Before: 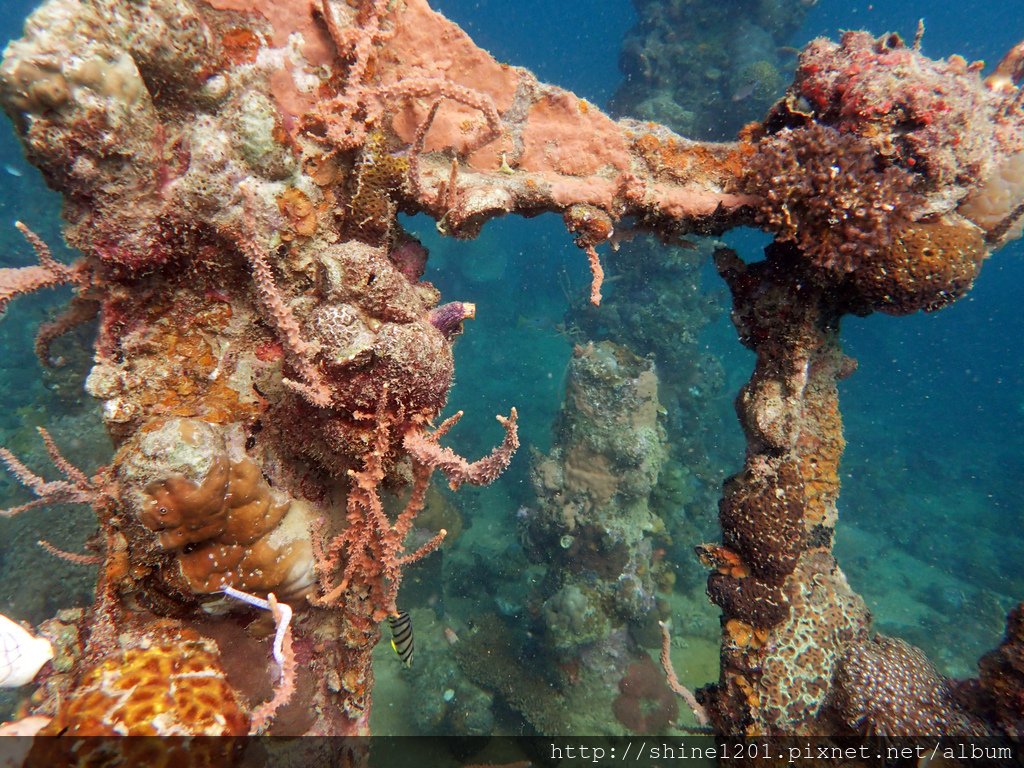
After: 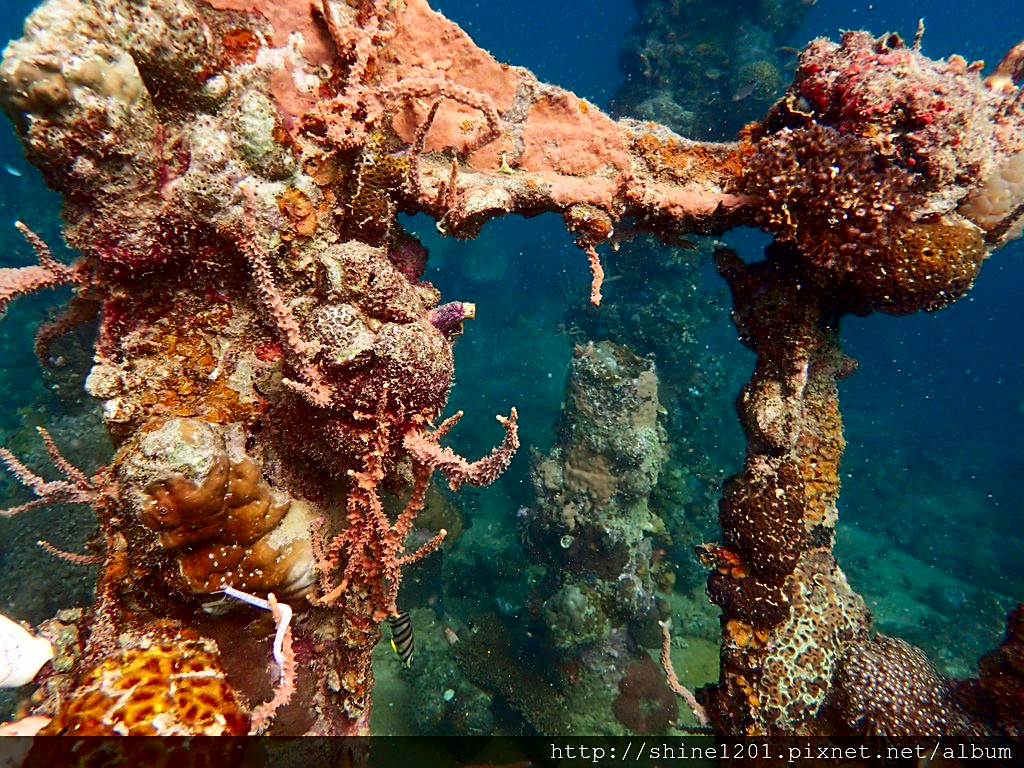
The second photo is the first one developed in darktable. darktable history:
contrast brightness saturation: contrast 0.21, brightness -0.11, saturation 0.21
sharpen: on, module defaults
